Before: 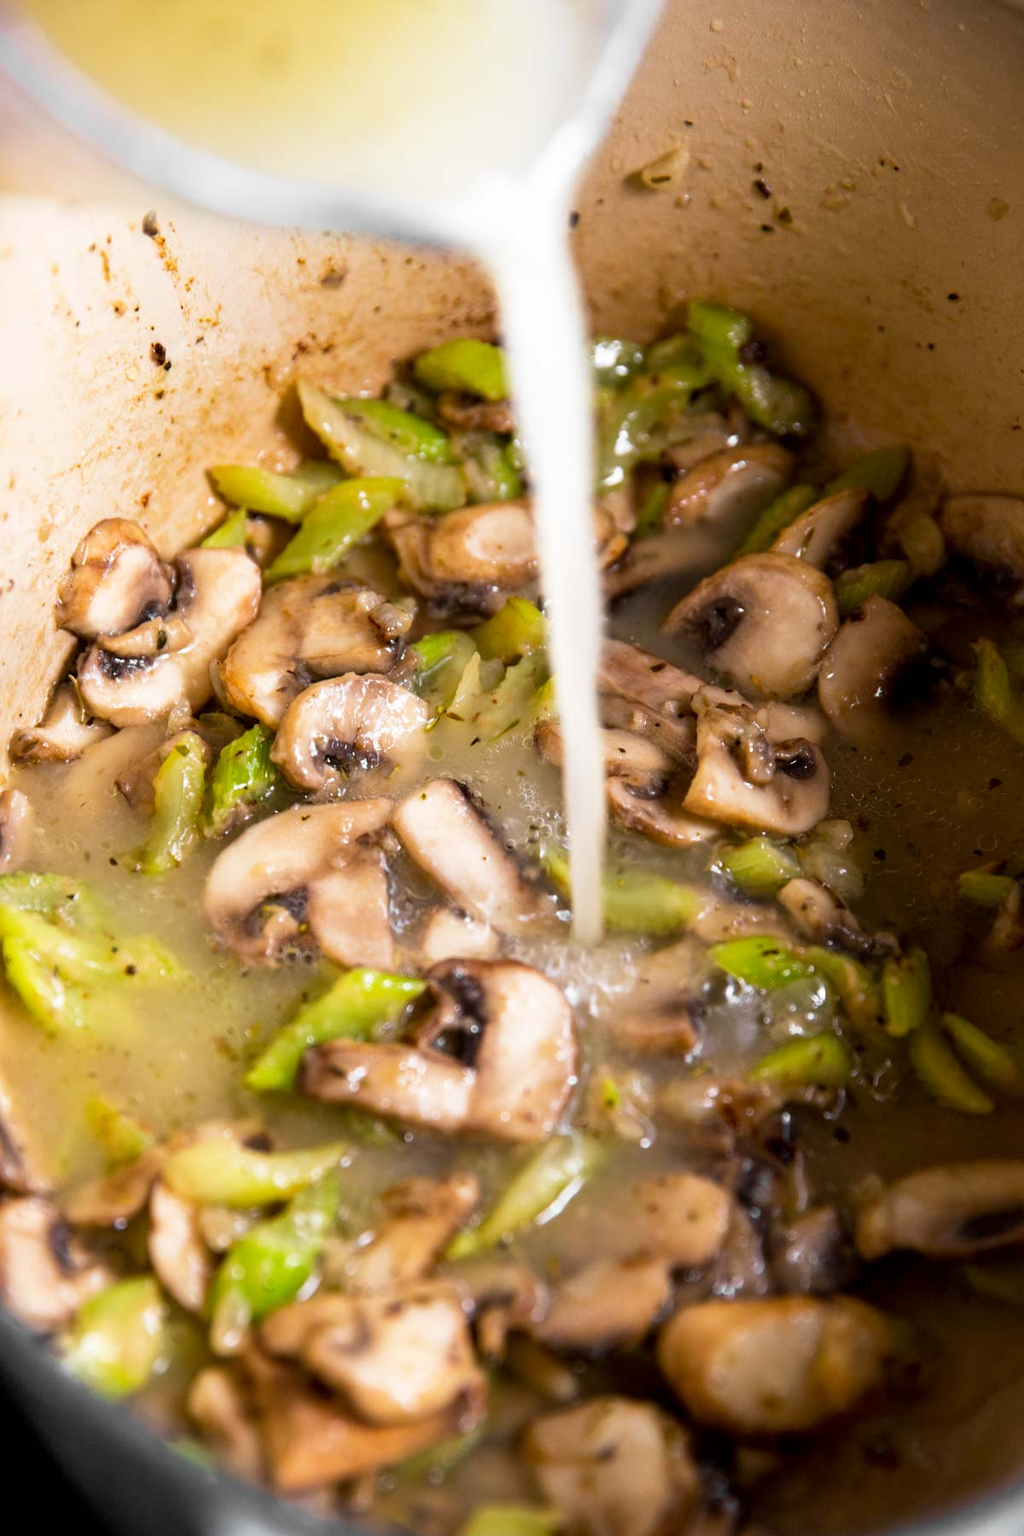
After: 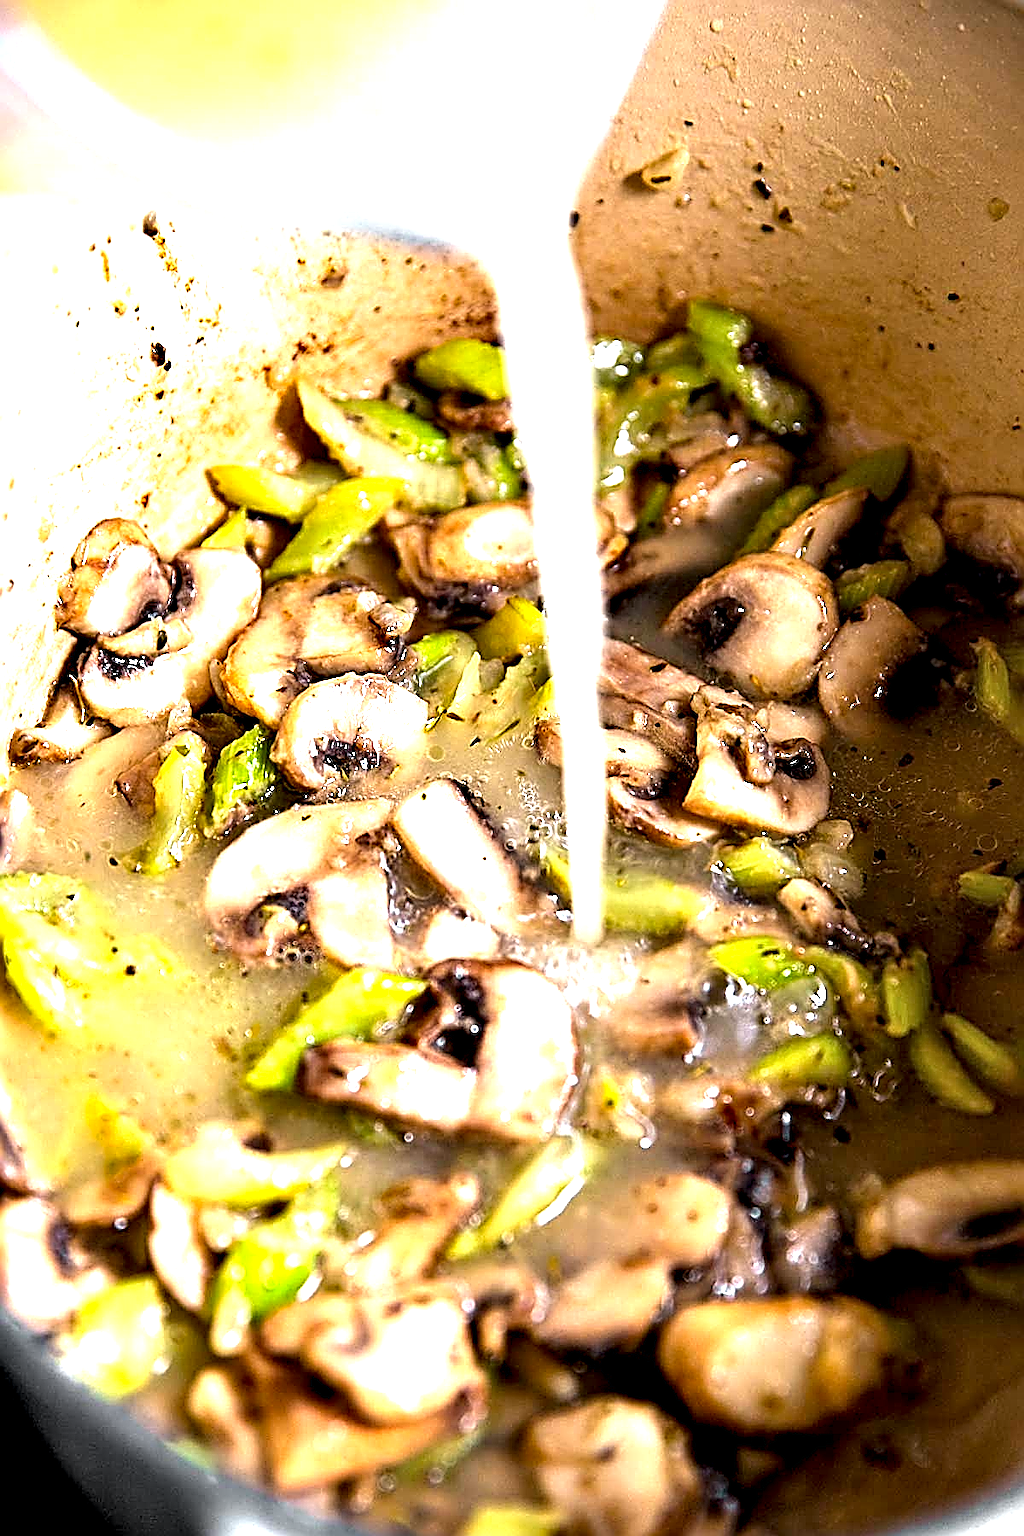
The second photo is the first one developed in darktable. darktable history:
rgb levels: preserve colors max RGB
contrast equalizer: octaves 7, y [[0.6 ×6], [0.55 ×6], [0 ×6], [0 ×6], [0 ×6]]
exposure: exposure 0.999 EV, compensate highlight preservation false
sharpen: amount 1.861
